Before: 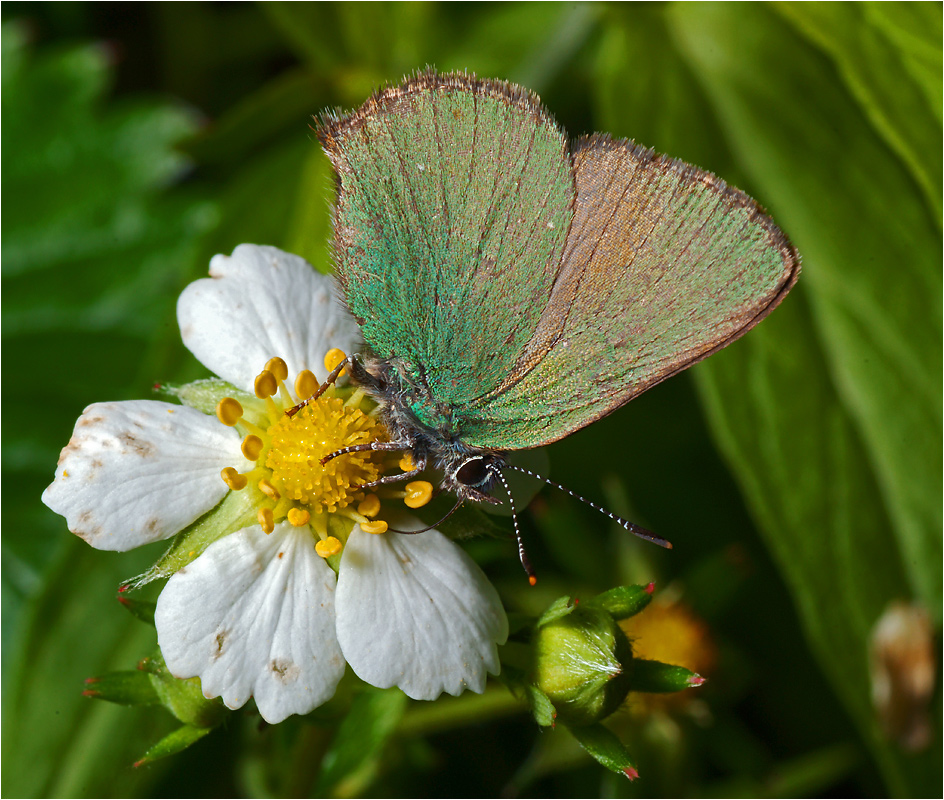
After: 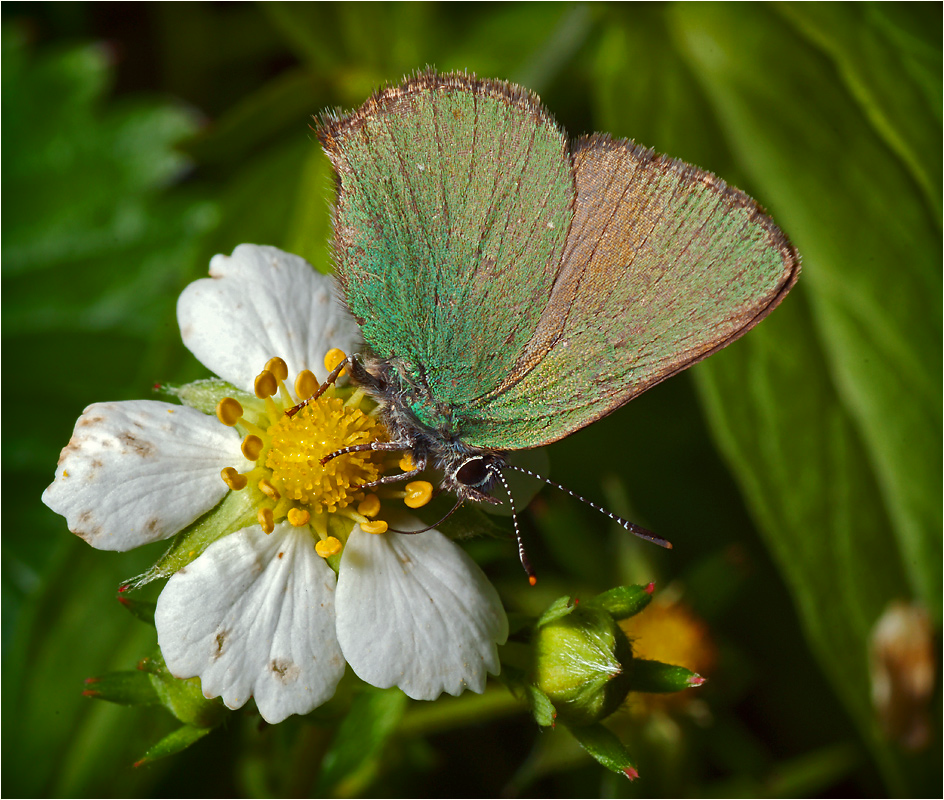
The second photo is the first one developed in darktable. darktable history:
color correction: highlights a* -1.09, highlights b* 4.49, shadows a* 3.58
shadows and highlights: shadows 24.34, highlights -77.96, soften with gaussian
